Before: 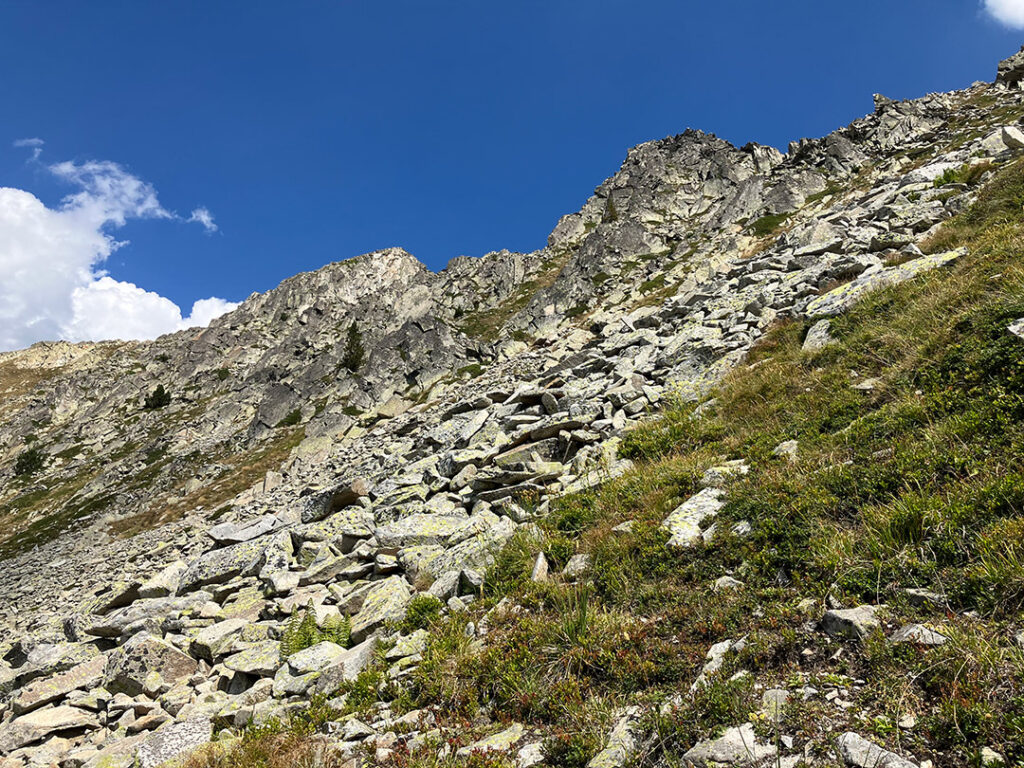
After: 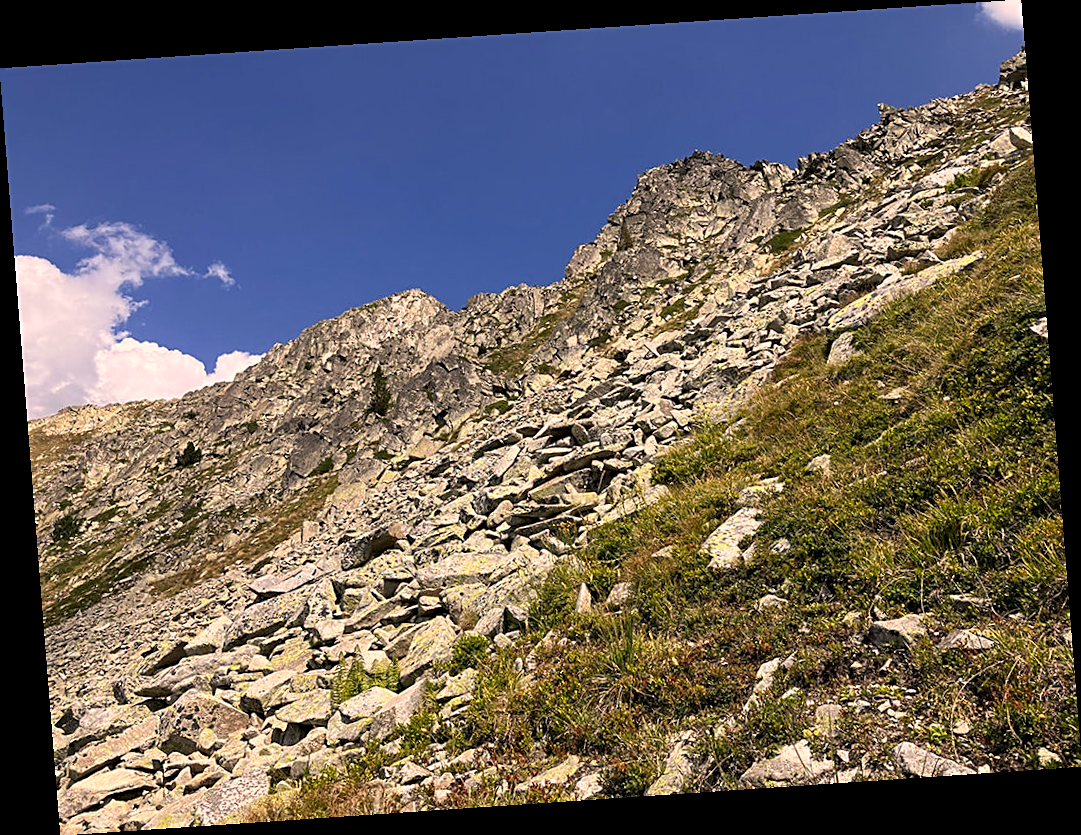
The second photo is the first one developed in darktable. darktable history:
color correction: highlights a* 11.96, highlights b* 11.58
sharpen: on, module defaults
rotate and perspective: rotation -4.2°, shear 0.006, automatic cropping off
